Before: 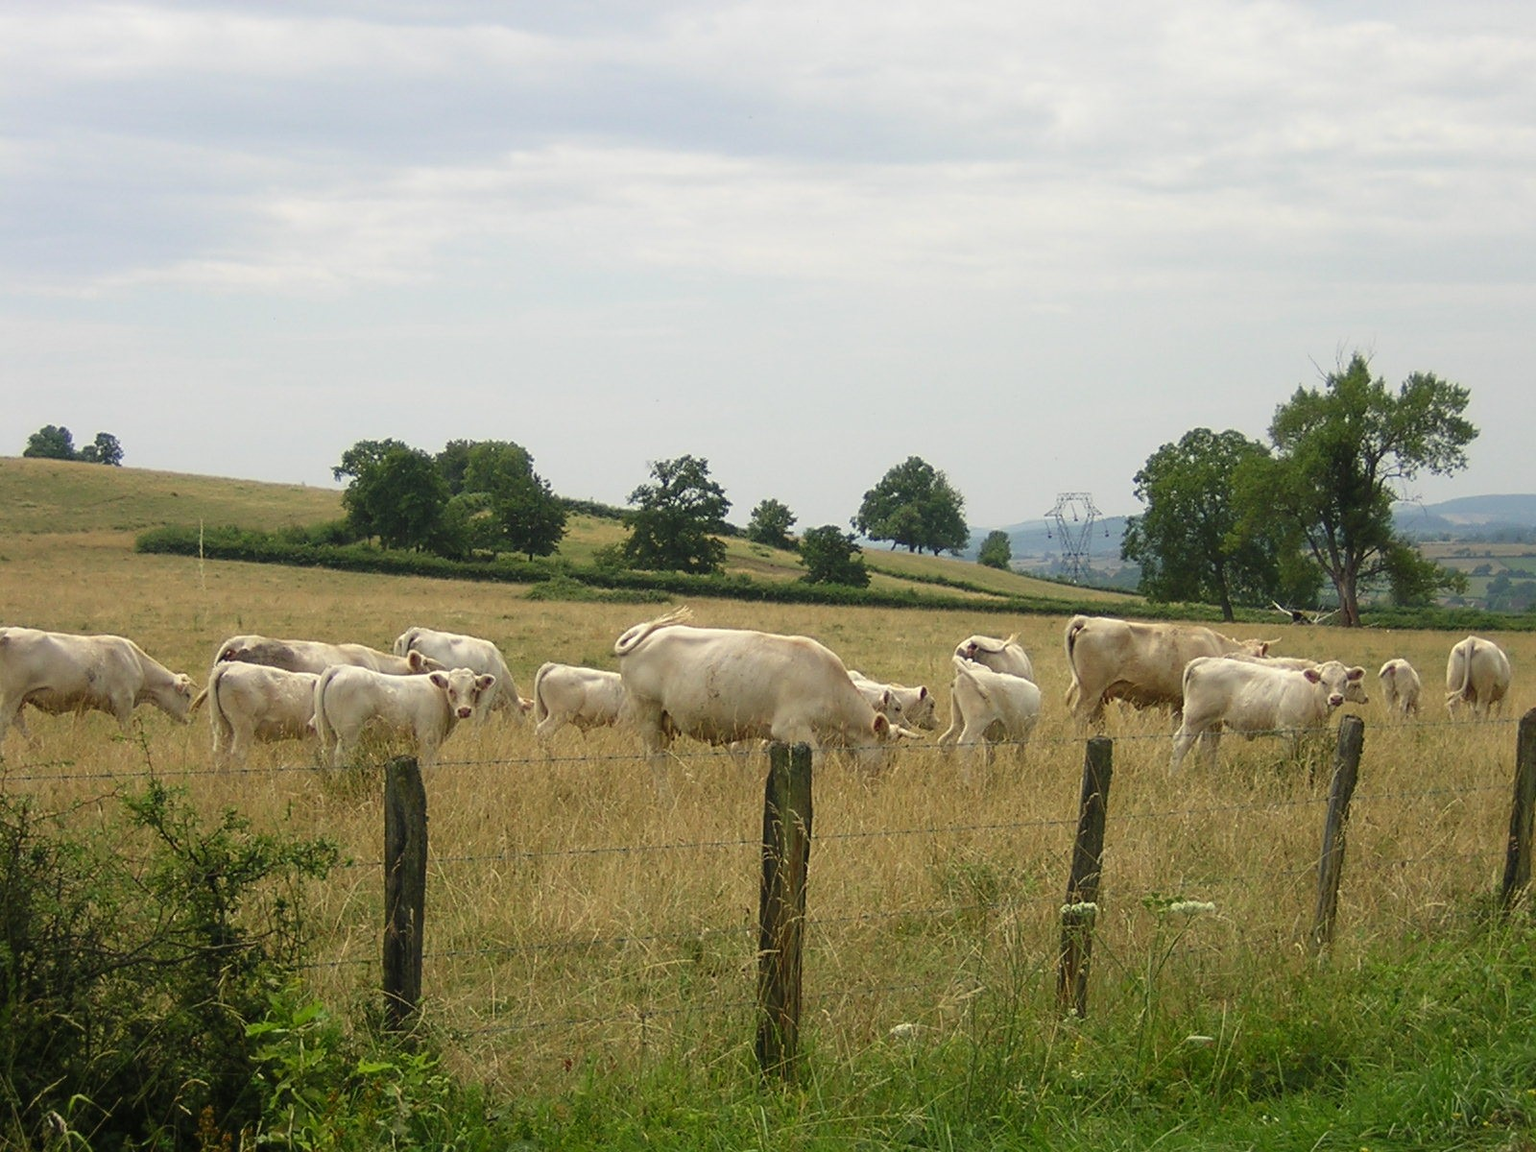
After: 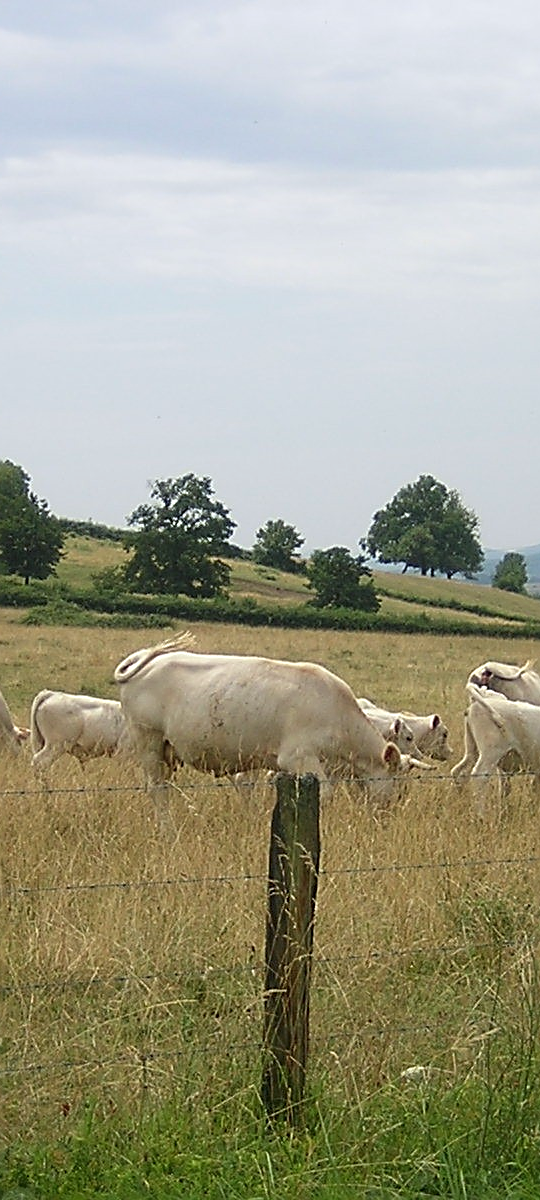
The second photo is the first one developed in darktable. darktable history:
color correction: highlights a* -0.151, highlights b* -5.5, shadows a* -0.126, shadows b* -0.077
sharpen: amount 0.741
crop: left 32.907%, right 33.328%
